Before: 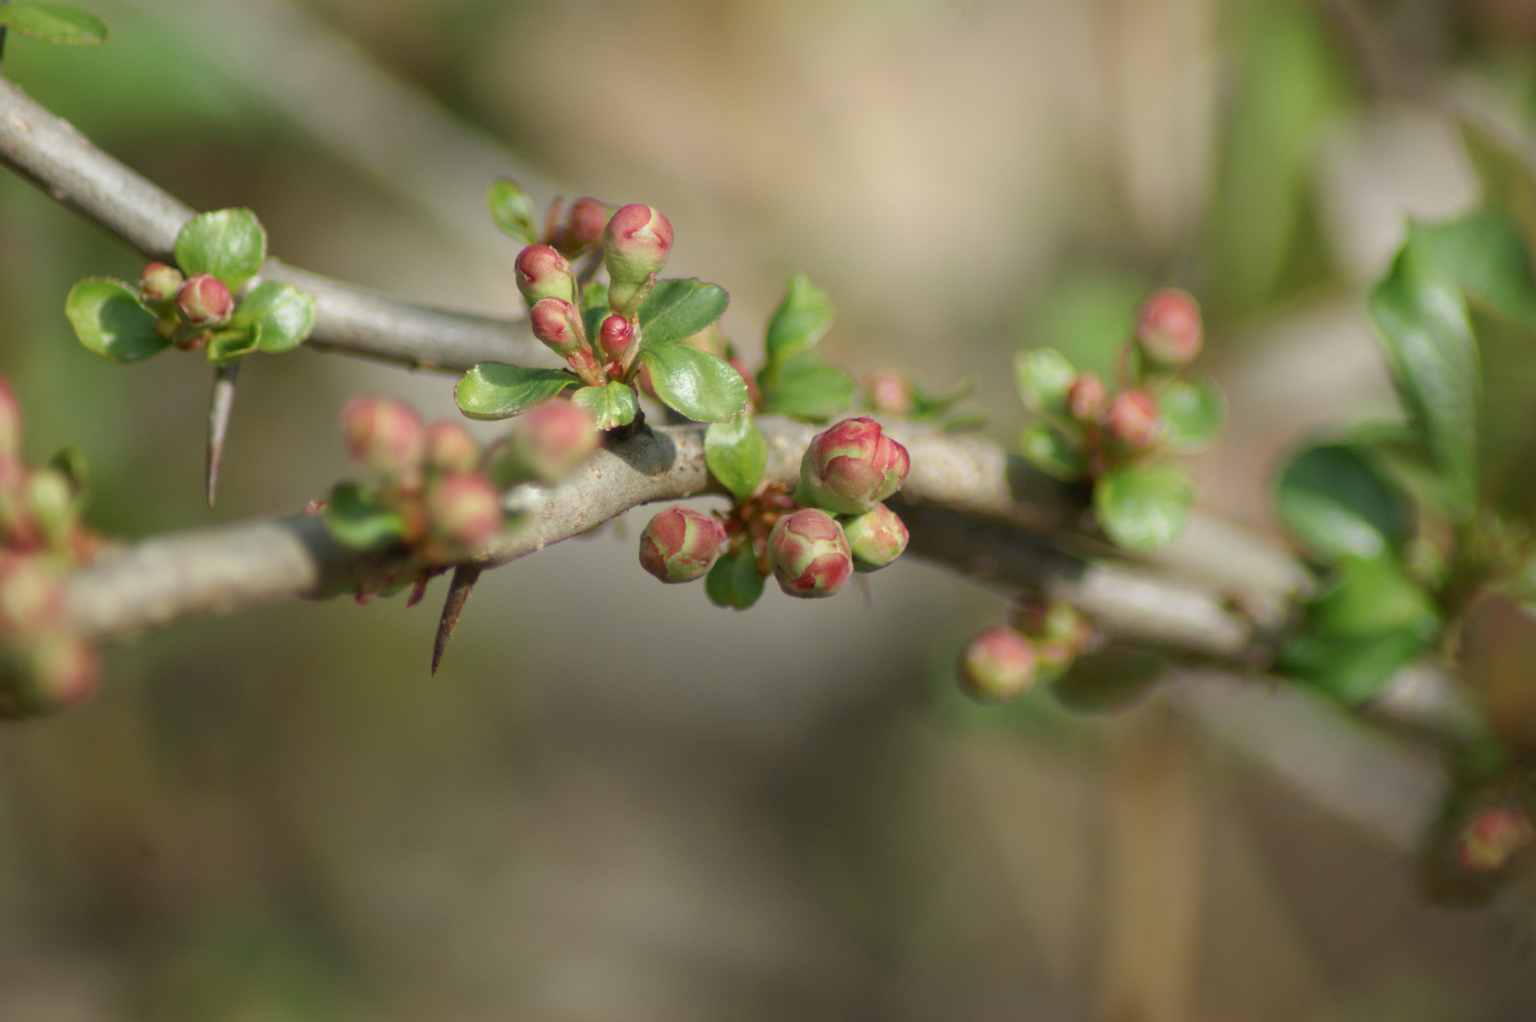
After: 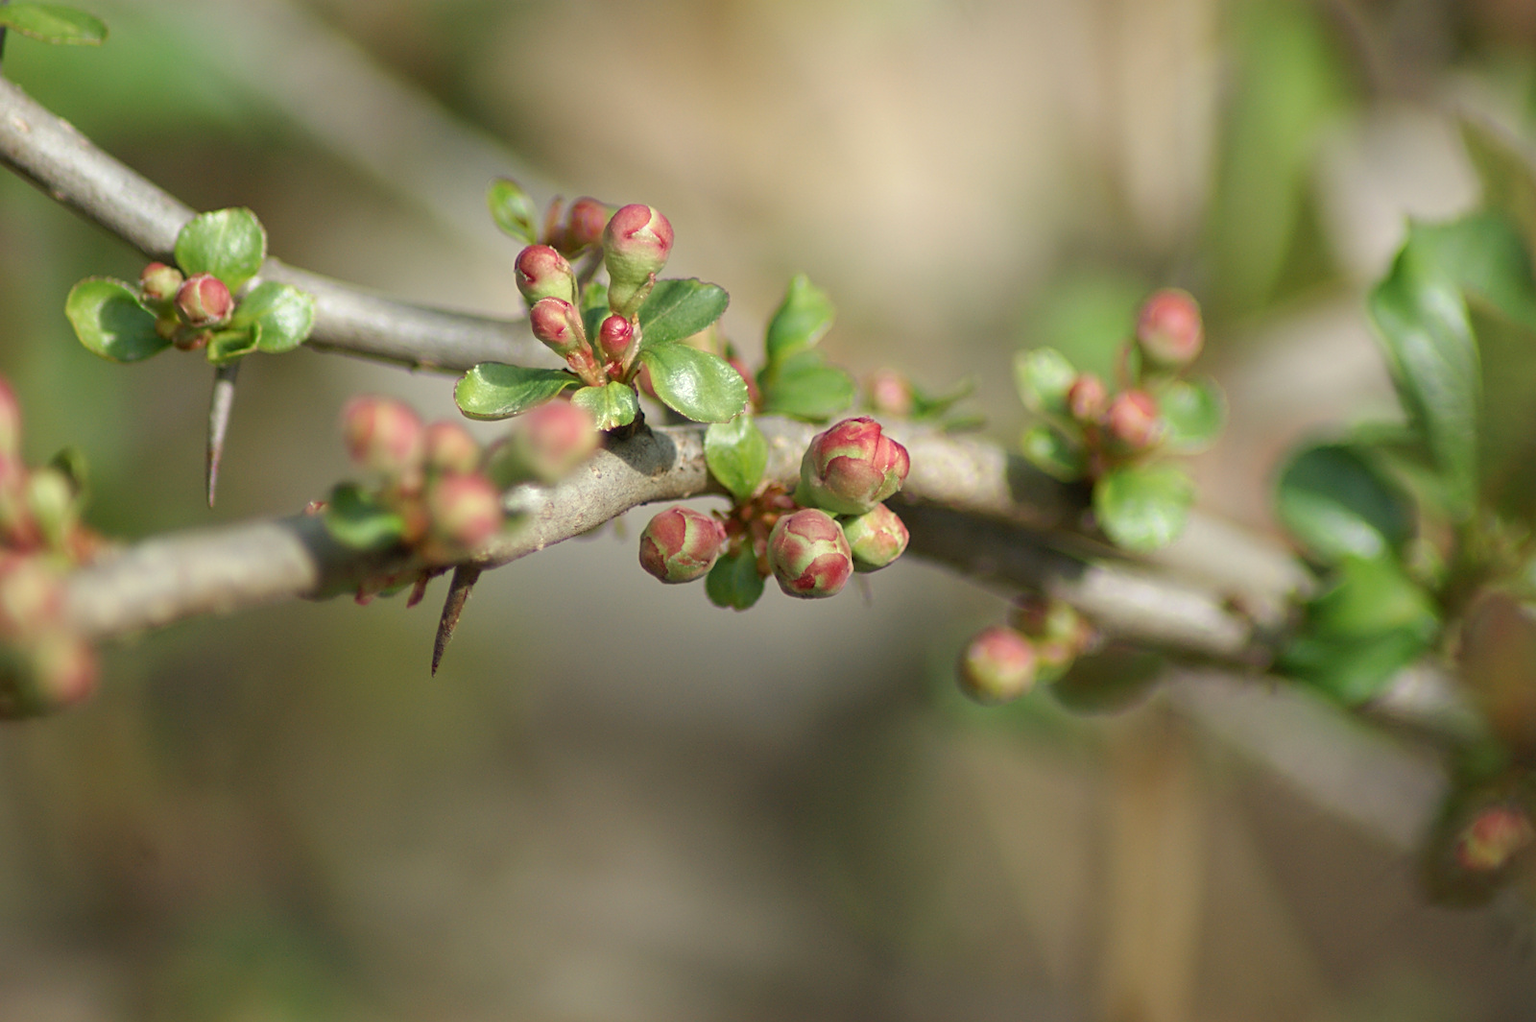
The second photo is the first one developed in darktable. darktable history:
sharpen: on, module defaults
exposure: exposure 0.201 EV, compensate highlight preservation false
